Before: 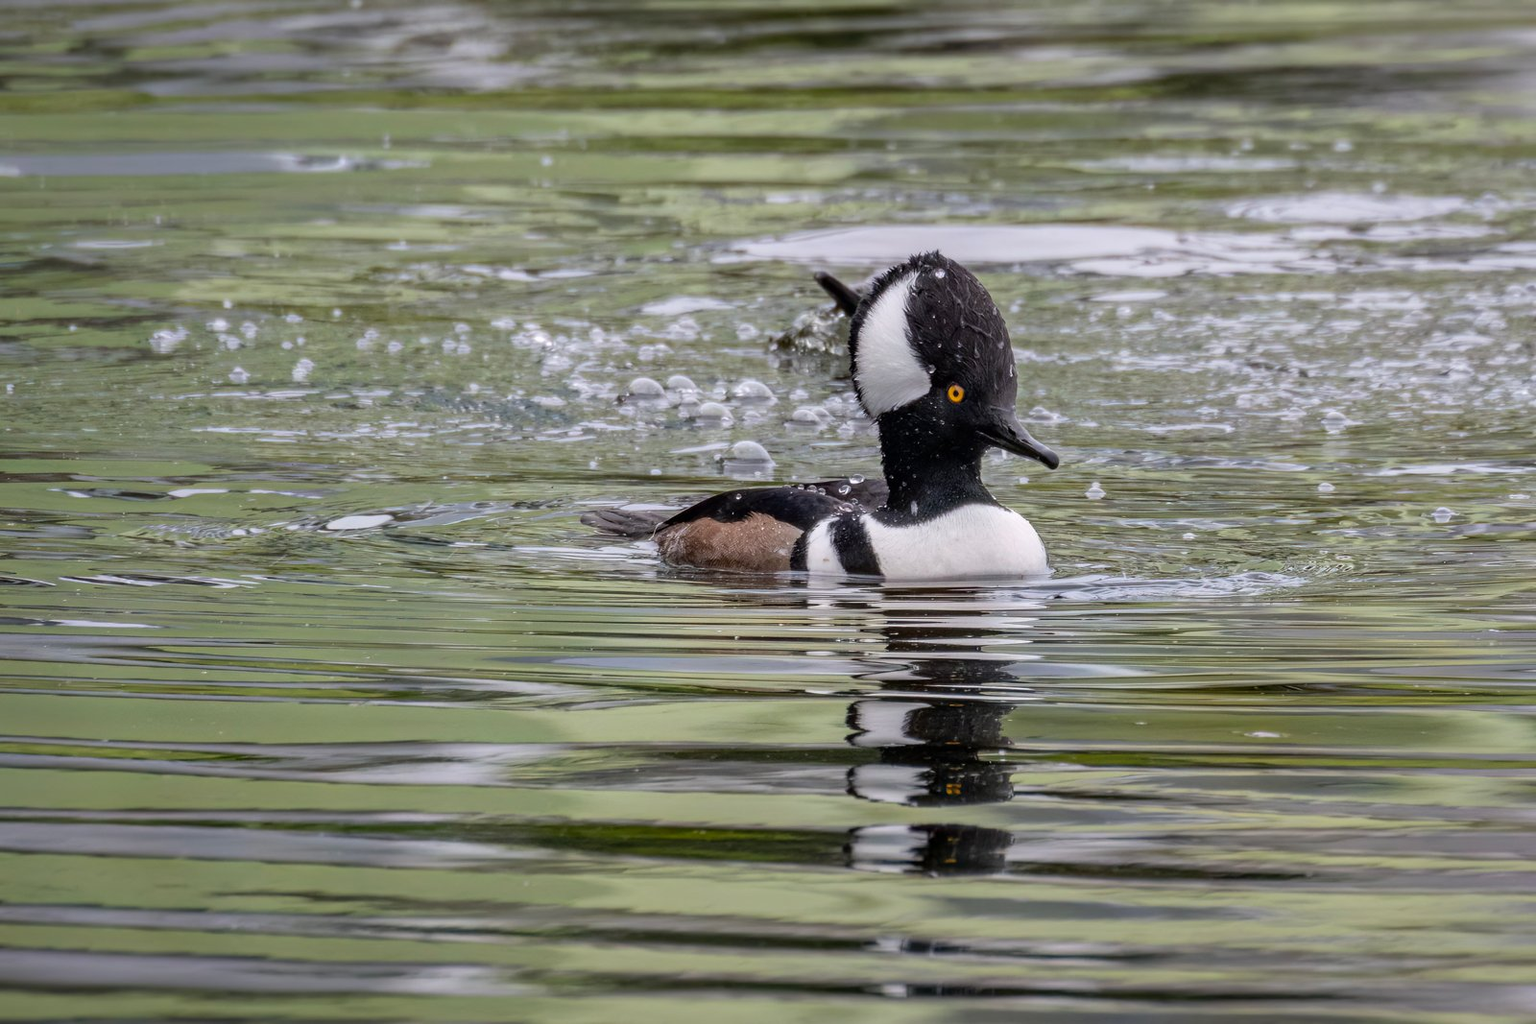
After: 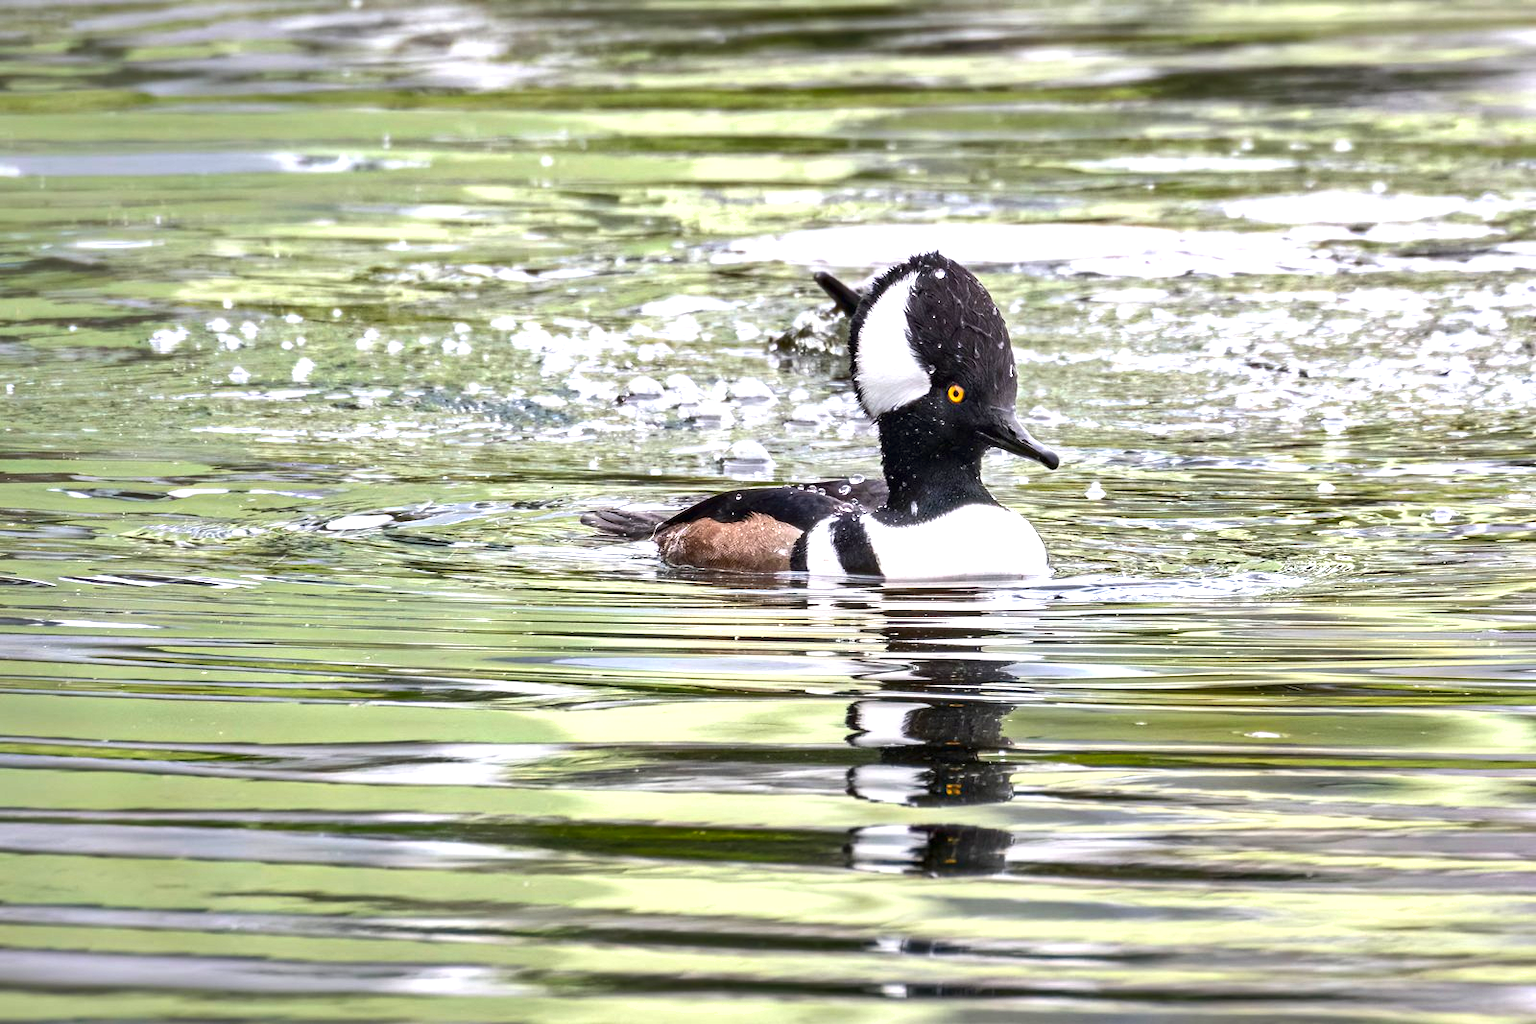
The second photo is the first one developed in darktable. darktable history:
exposure: black level correction 0, exposure 1.45 EV, compensate exposure bias true, compensate highlight preservation false
shadows and highlights: shadows color adjustment 97.66%, soften with gaussian
